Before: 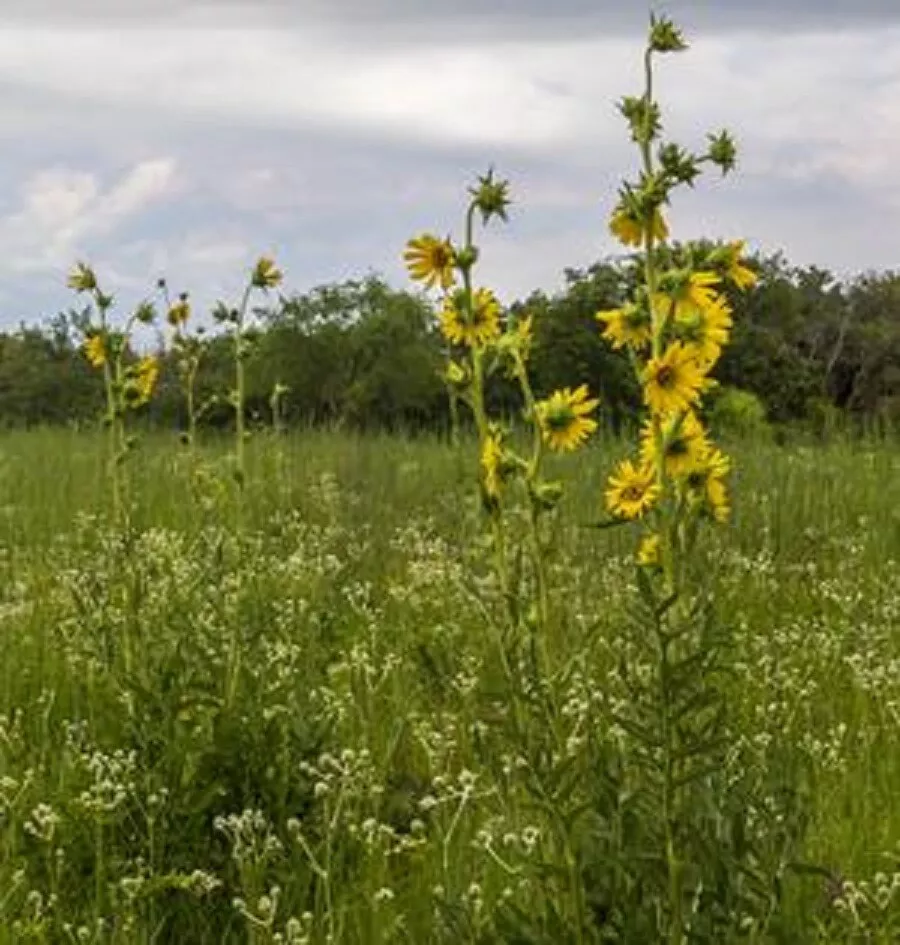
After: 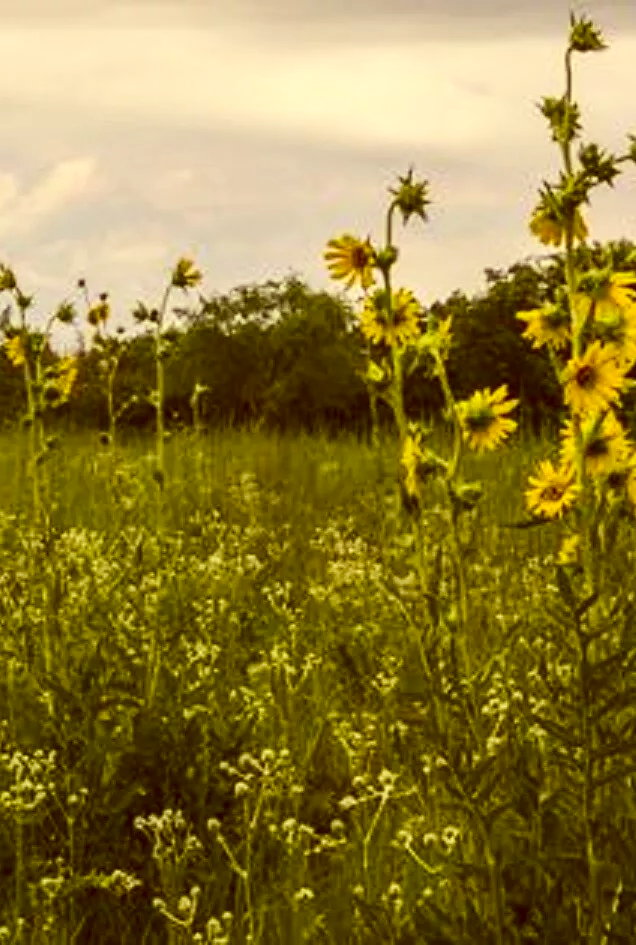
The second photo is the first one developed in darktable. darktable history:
crop and rotate: left 8.939%, right 20.36%
color correction: highlights a* 1.03, highlights b* 23.81, shadows a* 15.24, shadows b* 25.01
contrast brightness saturation: contrast 0.22
